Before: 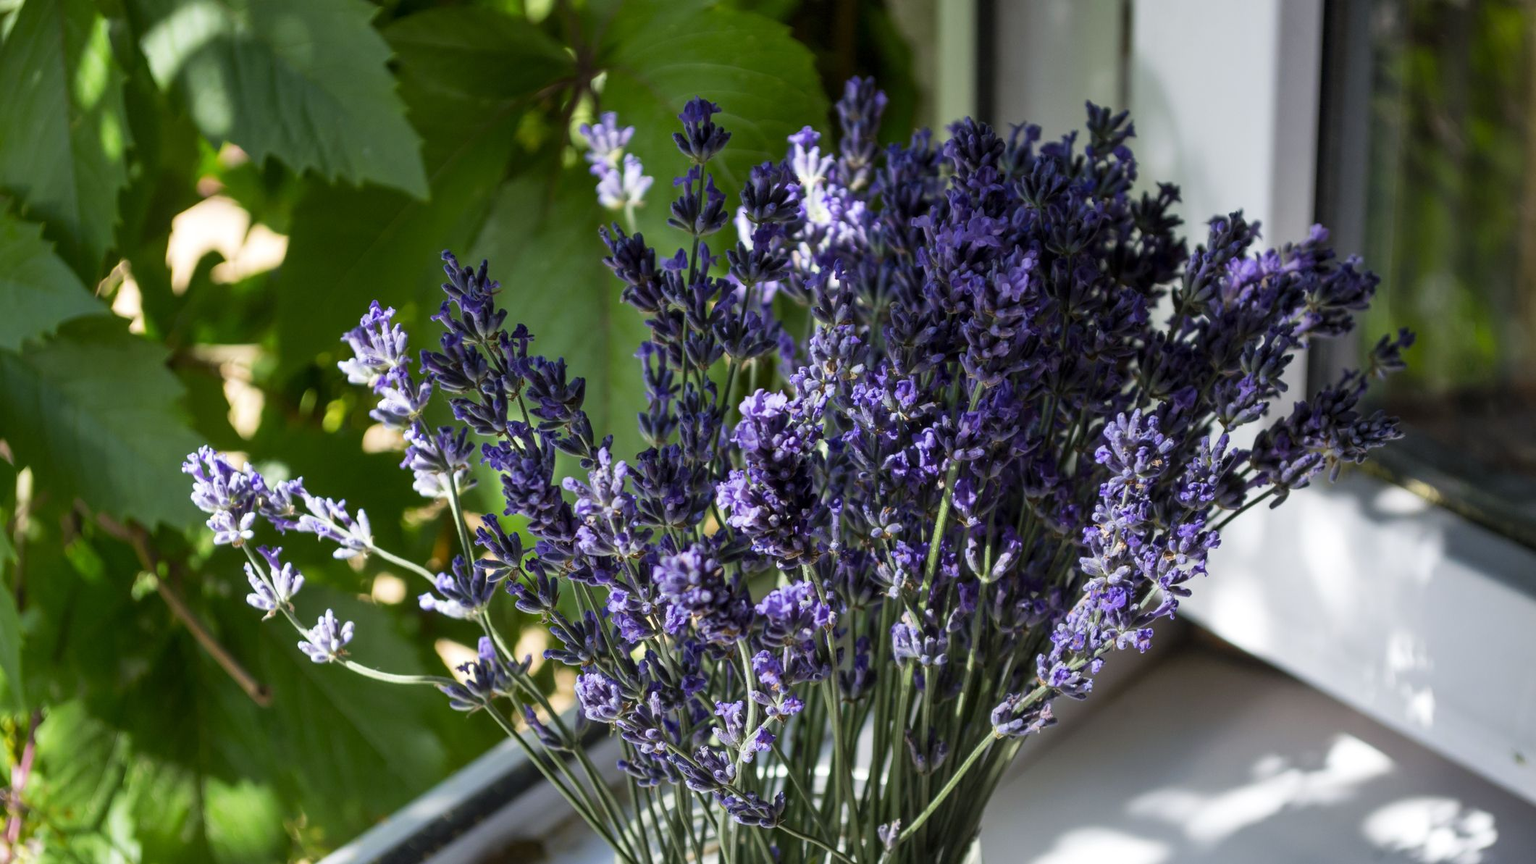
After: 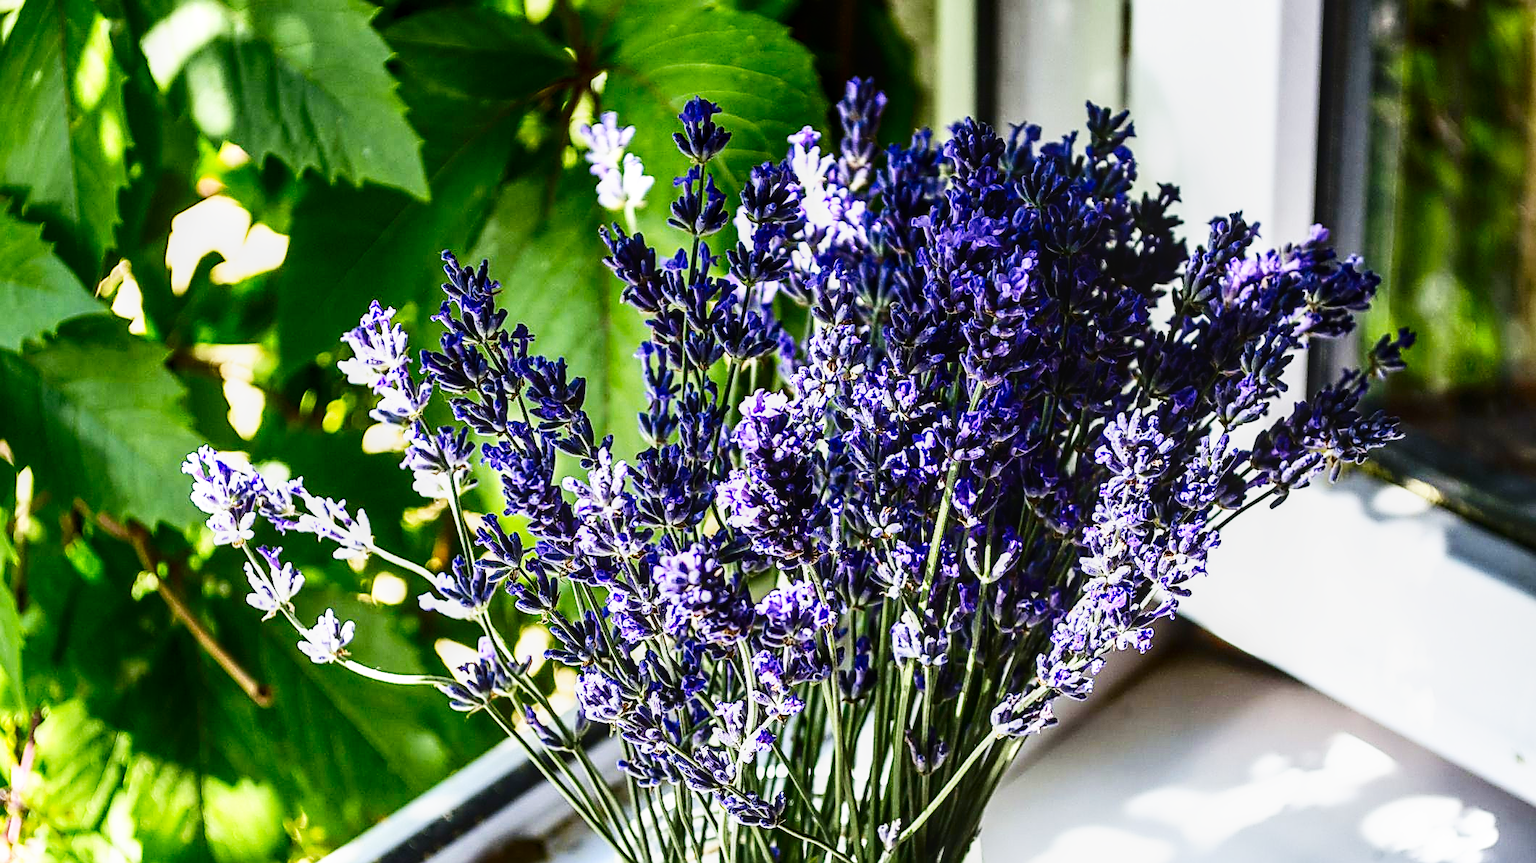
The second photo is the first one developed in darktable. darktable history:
local contrast: on, module defaults
sharpen: amount 1
base curve: curves: ch0 [(0, 0) (0.007, 0.004) (0.027, 0.03) (0.046, 0.07) (0.207, 0.54) (0.442, 0.872) (0.673, 0.972) (1, 1)], preserve colors none
tone equalizer: on, module defaults
contrast brightness saturation: contrast 0.2, brightness -0.11, saturation 0.1
exposure: black level correction 0, exposure 0.2 EV, compensate exposure bias true, compensate highlight preservation false
